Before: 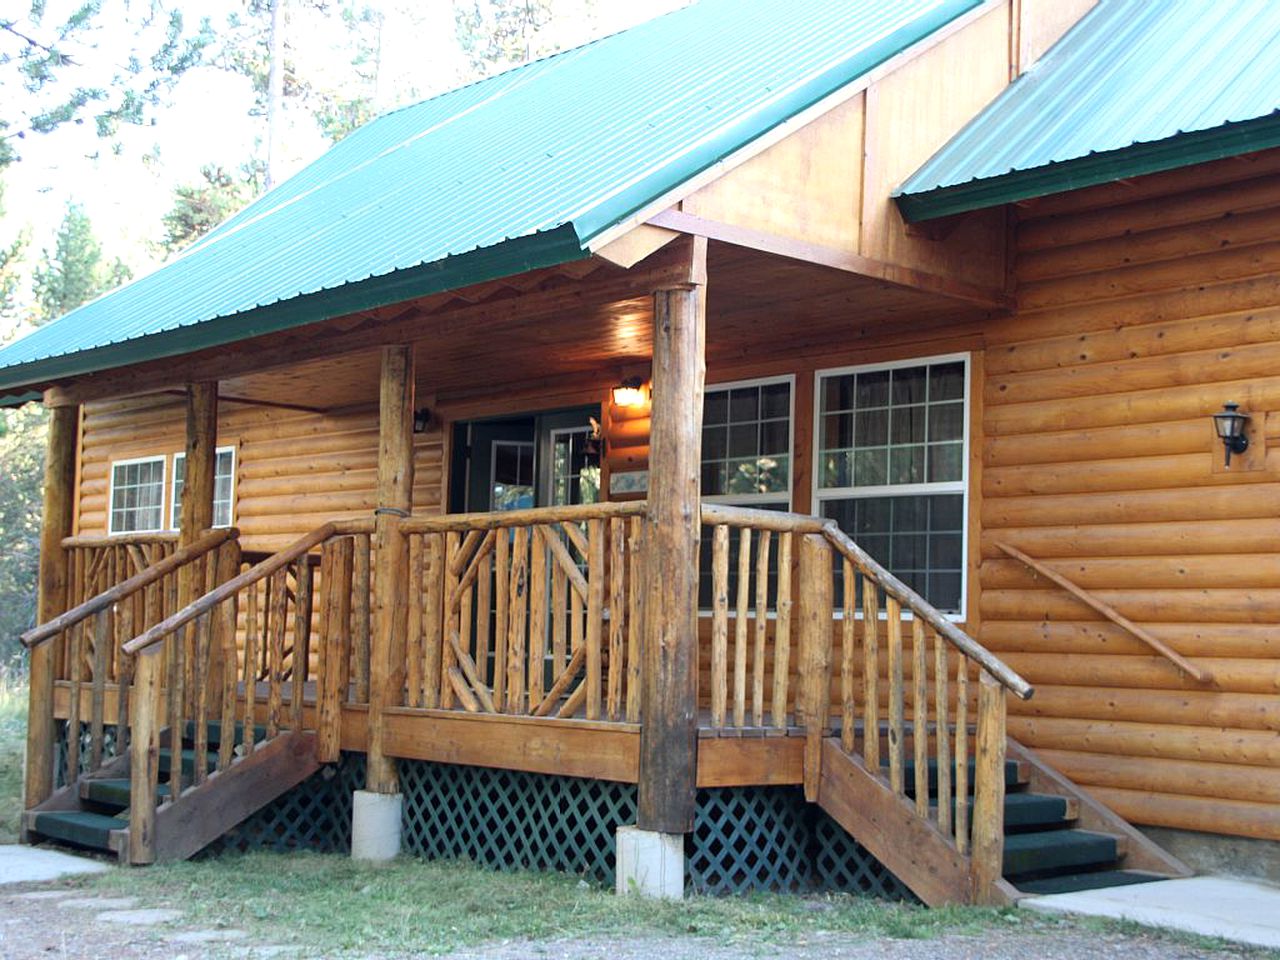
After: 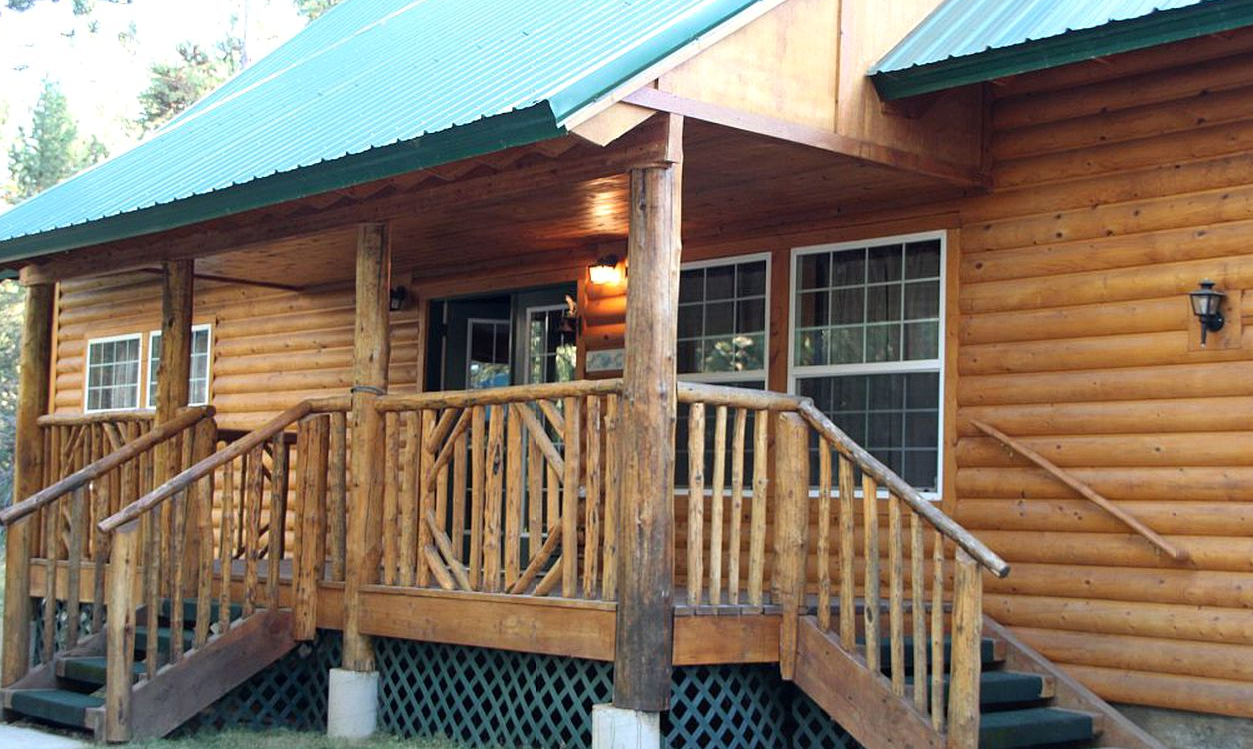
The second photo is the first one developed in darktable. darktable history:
crop and rotate: left 1.888%, top 12.757%, right 0.183%, bottom 9.122%
